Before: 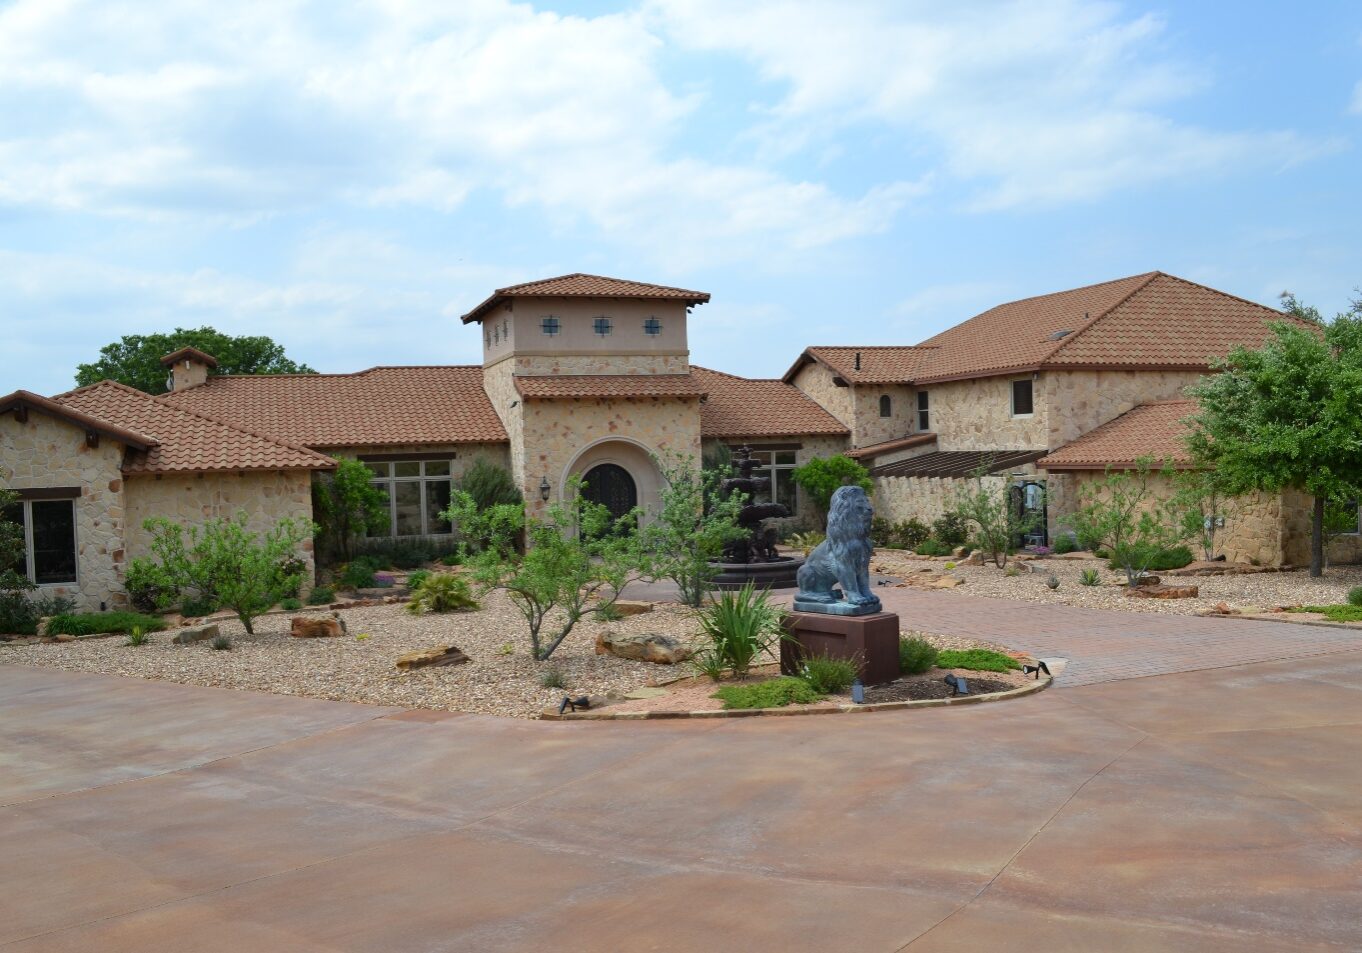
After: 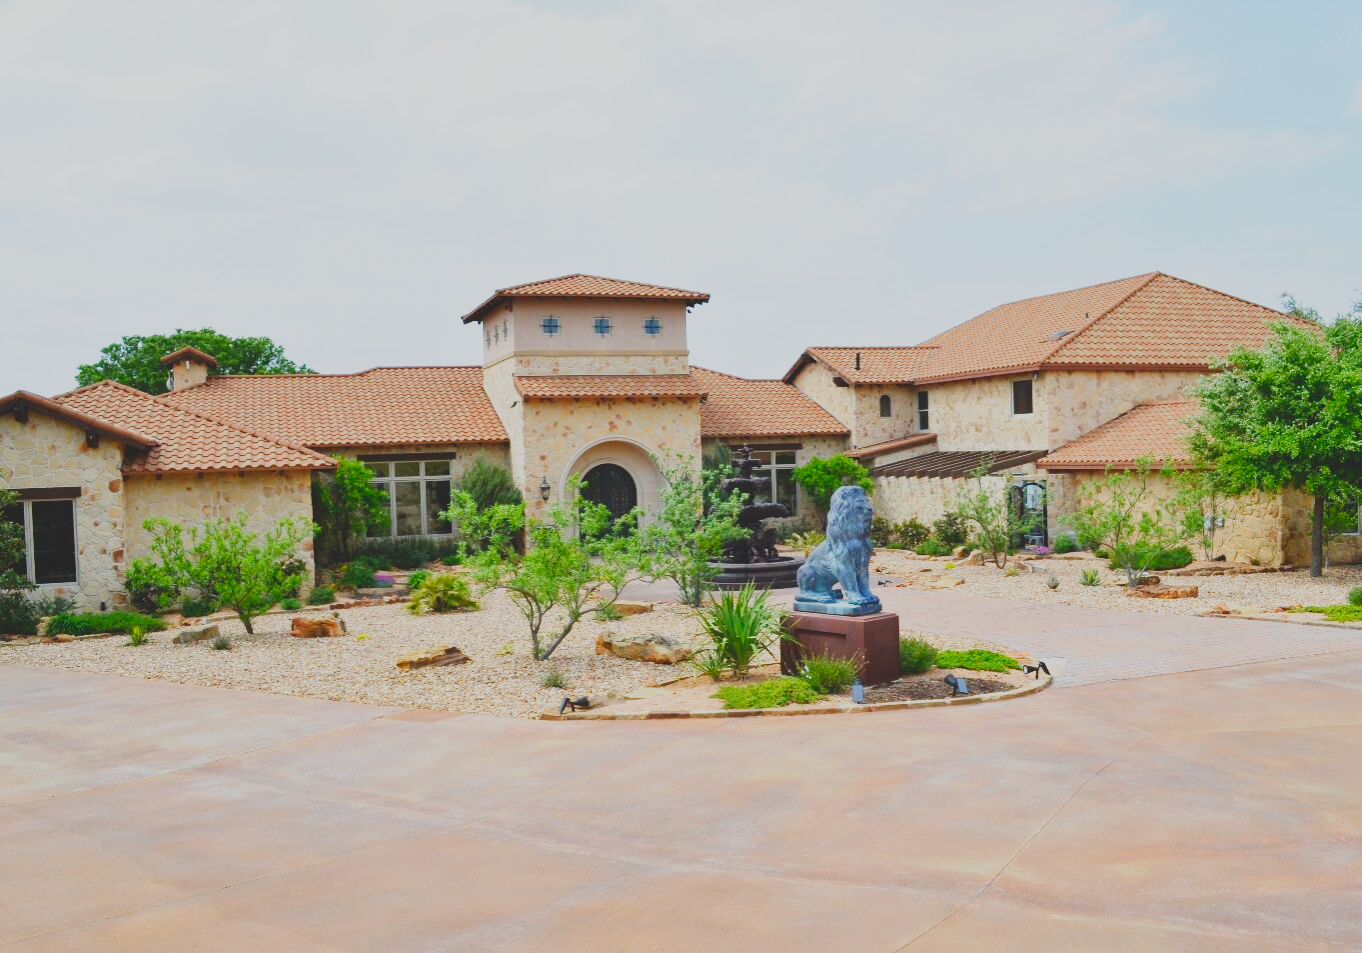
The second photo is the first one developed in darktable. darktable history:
tone equalizer: -8 EV -0.002 EV, -7 EV 0.005 EV, -6 EV -0.009 EV, -5 EV 0.011 EV, -4 EV -0.012 EV, -3 EV 0.007 EV, -2 EV -0.062 EV, -1 EV -0.293 EV, +0 EV -0.582 EV, smoothing diameter 2%, edges refinement/feathering 20, mask exposure compensation -1.57 EV, filter diffusion 5
contrast brightness saturation: contrast -0.28
base curve: curves: ch0 [(0, 0) (0, 0.001) (0.001, 0.001) (0.004, 0.002) (0.007, 0.004) (0.015, 0.013) (0.033, 0.045) (0.052, 0.096) (0.075, 0.17) (0.099, 0.241) (0.163, 0.42) (0.219, 0.55) (0.259, 0.616) (0.327, 0.722) (0.365, 0.765) (0.522, 0.873) (0.547, 0.881) (0.689, 0.919) (0.826, 0.952) (1, 1)], preserve colors none
